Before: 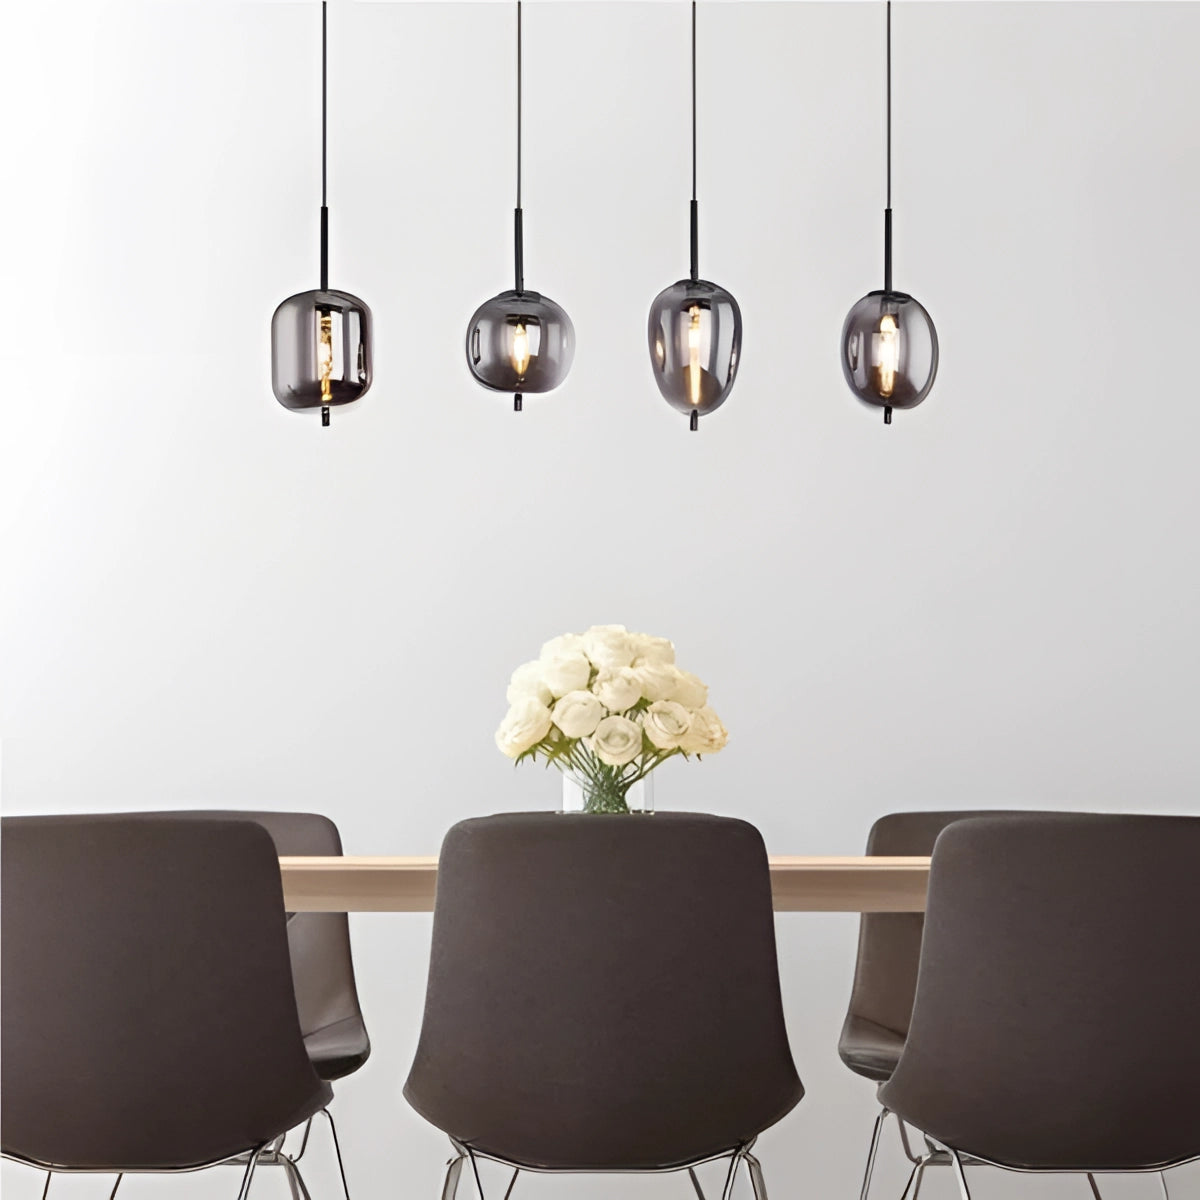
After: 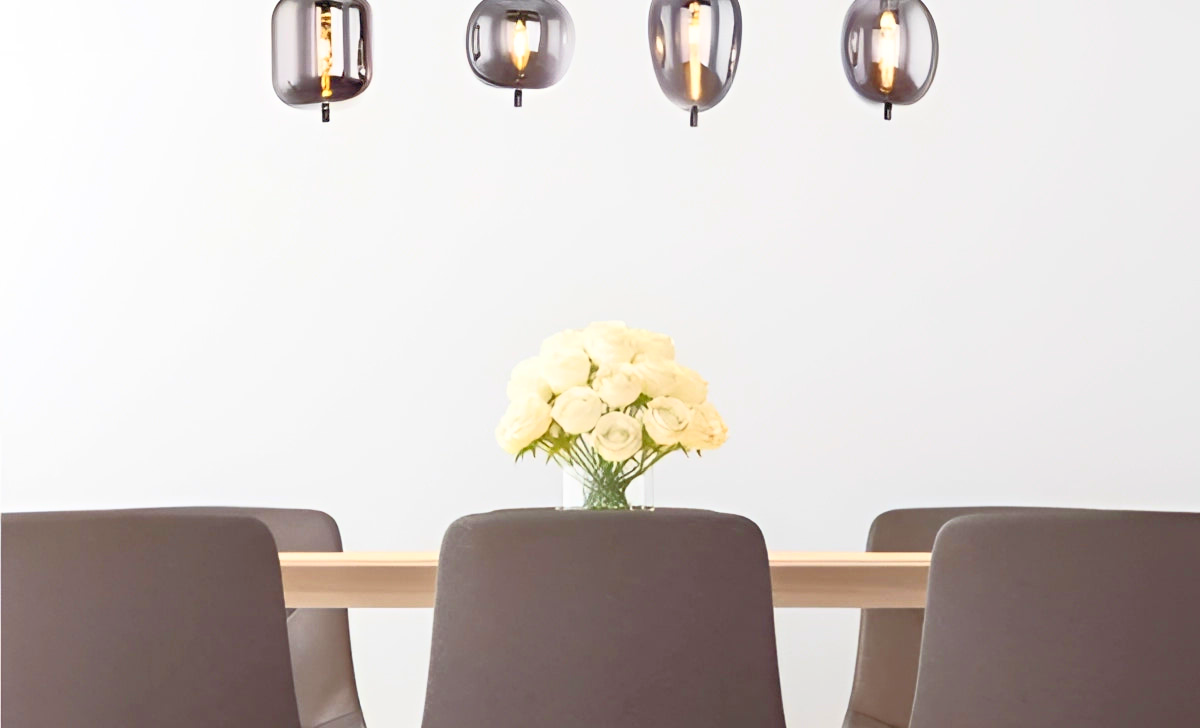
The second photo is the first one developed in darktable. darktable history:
crop and rotate: top 25.357%, bottom 13.942%
rgb curve: curves: ch0 [(0, 0) (0.072, 0.166) (0.217, 0.293) (0.414, 0.42) (1, 1)], compensate middle gray true, preserve colors basic power
contrast brightness saturation: contrast 0.24, brightness 0.26, saturation 0.39
